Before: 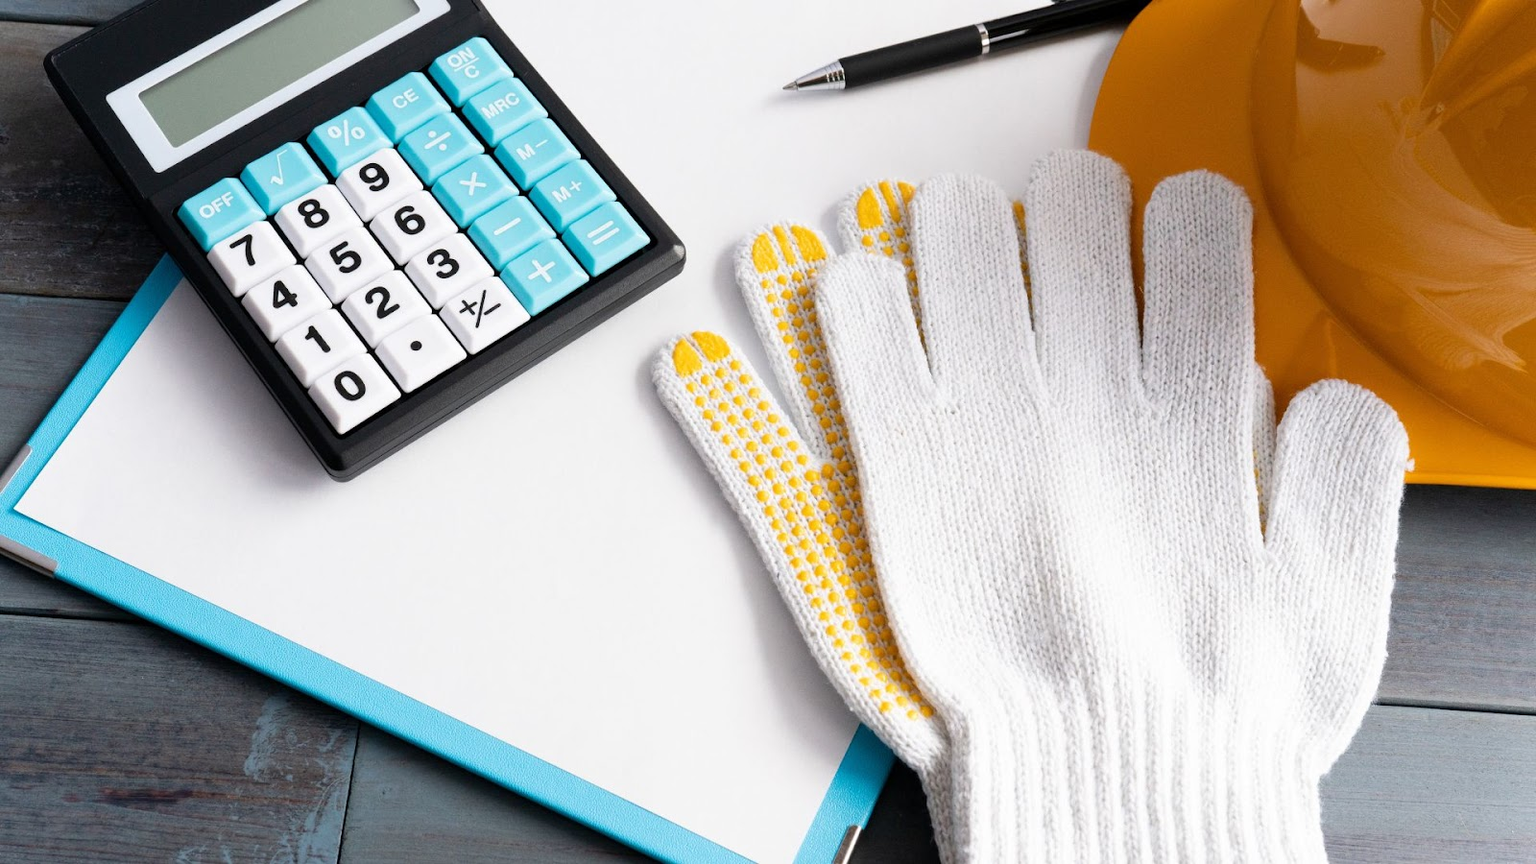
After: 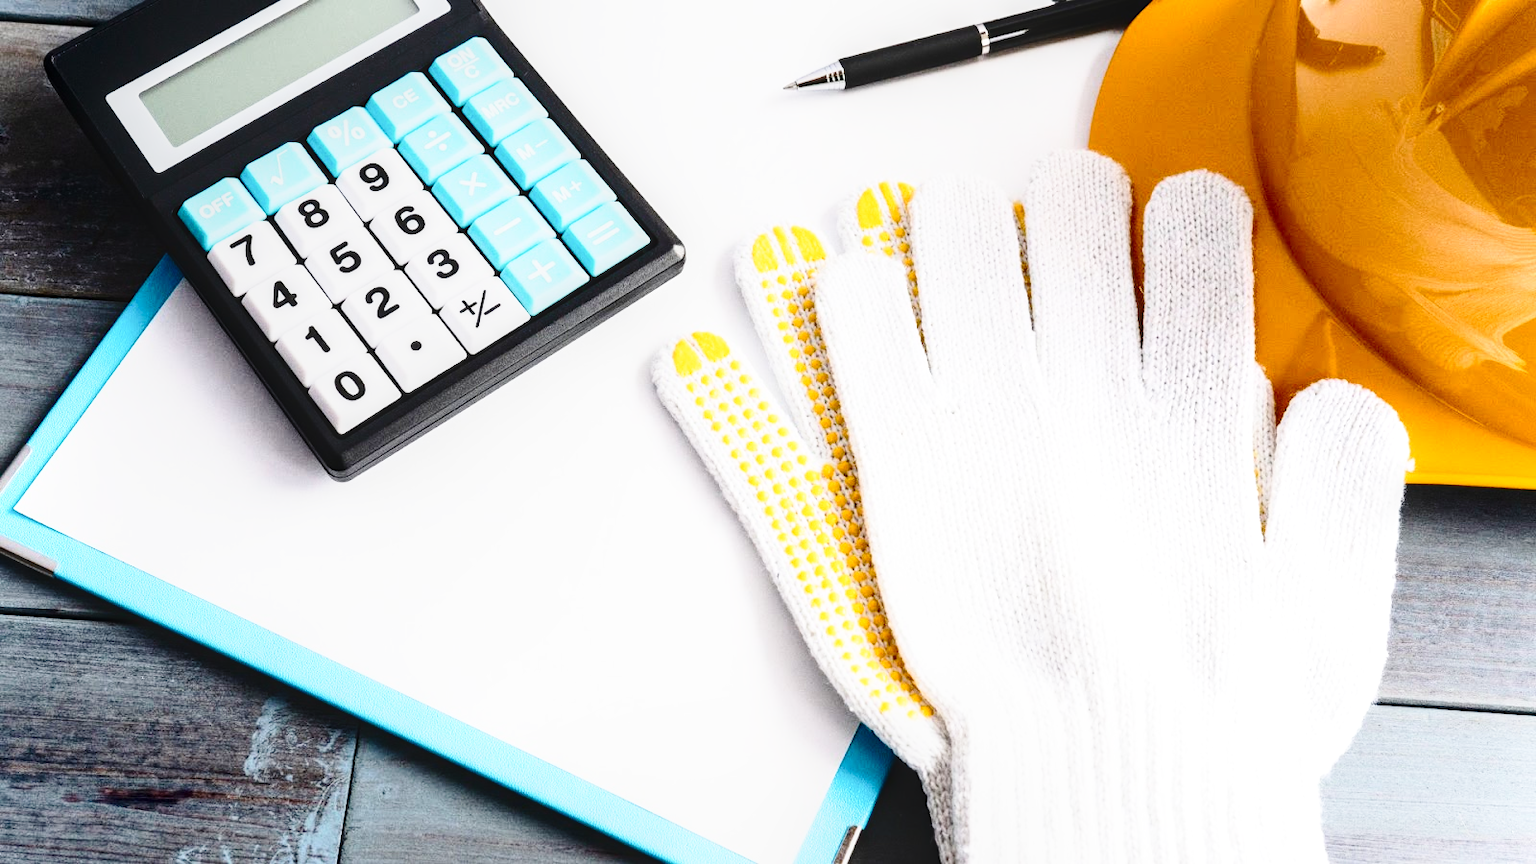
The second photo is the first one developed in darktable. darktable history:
local contrast: on, module defaults
base curve: curves: ch0 [(0, 0) (0.028, 0.03) (0.121, 0.232) (0.46, 0.748) (0.859, 0.968) (1, 1)], preserve colors none
contrast brightness saturation: contrast 0.285
